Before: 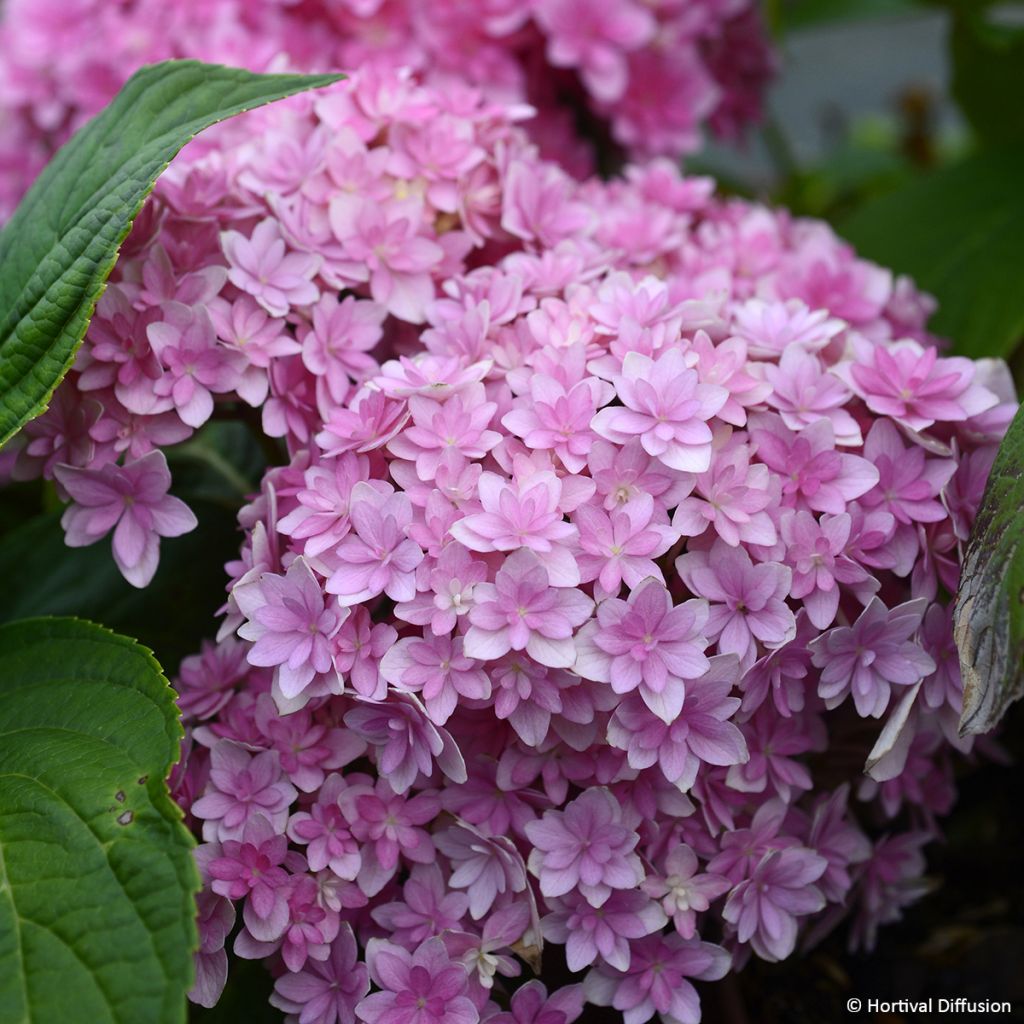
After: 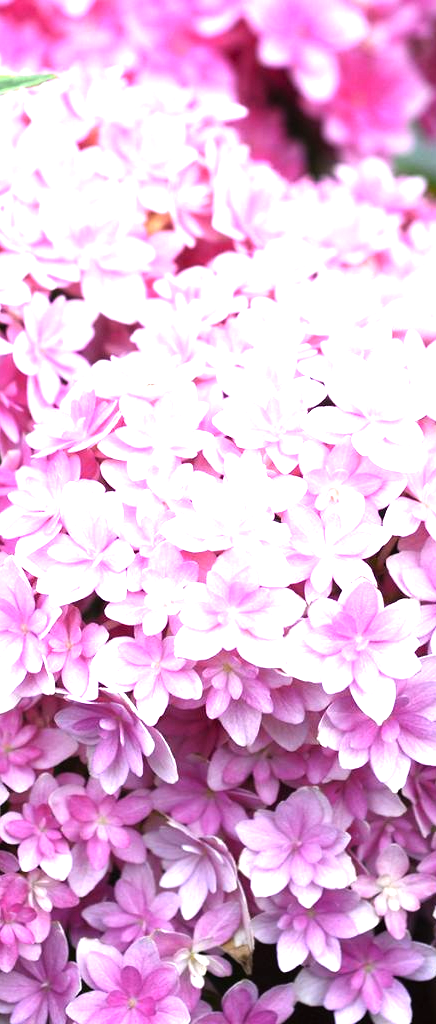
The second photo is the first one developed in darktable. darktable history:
exposure: black level correction 0, exposure 1.199 EV, compensate highlight preservation false
crop: left 28.254%, right 29.14%
tone equalizer: -8 EV -0.748 EV, -7 EV -0.679 EV, -6 EV -0.604 EV, -5 EV -0.4 EV, -3 EV 0.404 EV, -2 EV 0.6 EV, -1 EV 0.701 EV, +0 EV 0.763 EV, mask exposure compensation -0.502 EV
